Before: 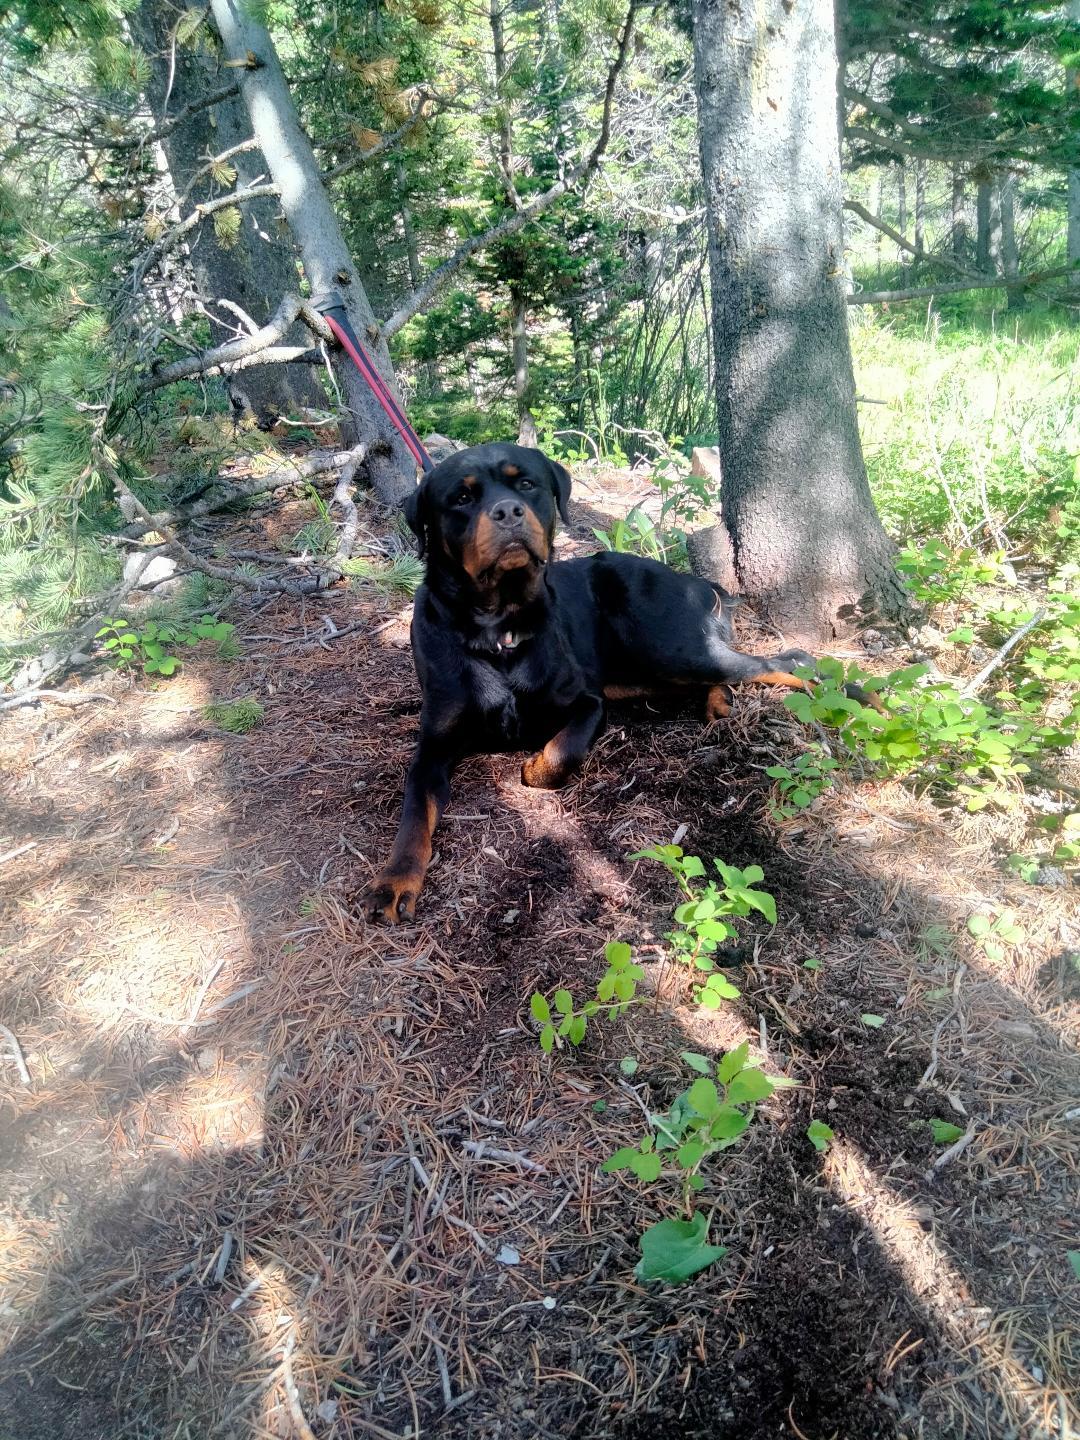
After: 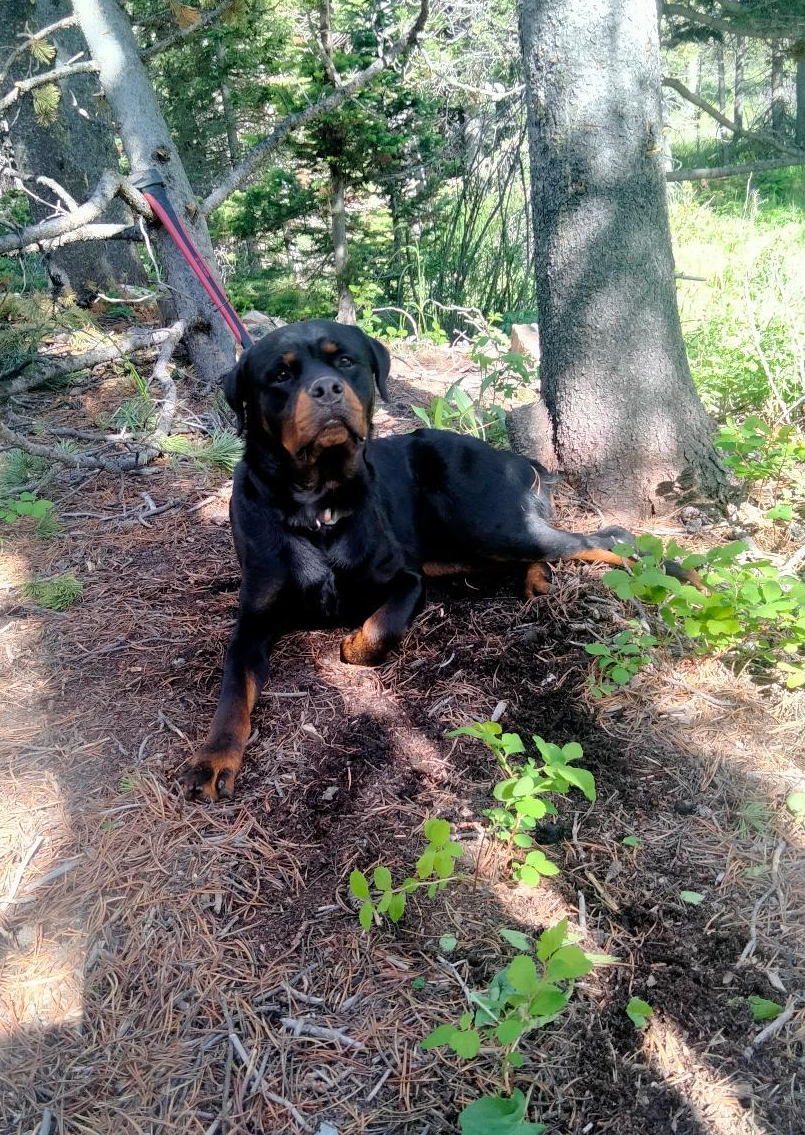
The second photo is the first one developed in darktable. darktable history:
crop: left 16.771%, top 8.553%, right 8.607%, bottom 12.604%
